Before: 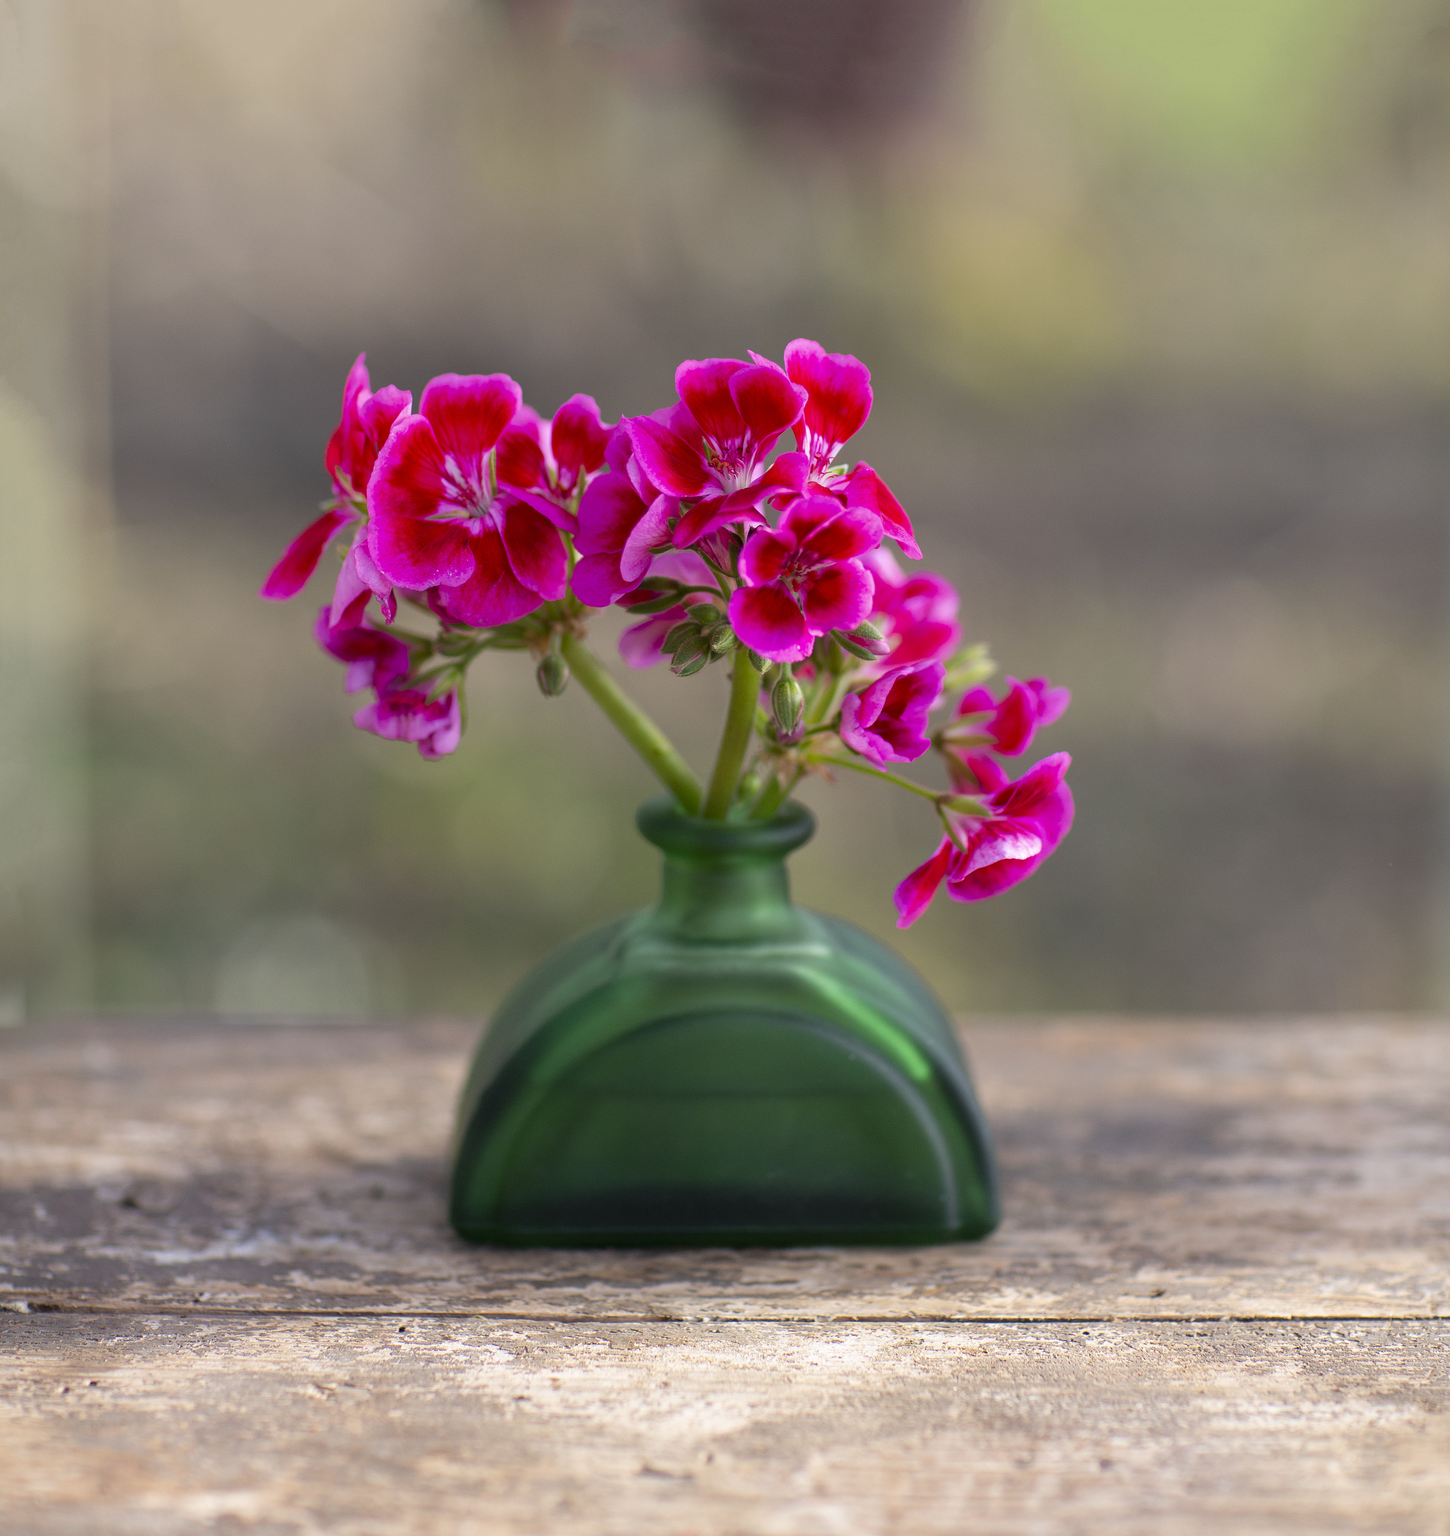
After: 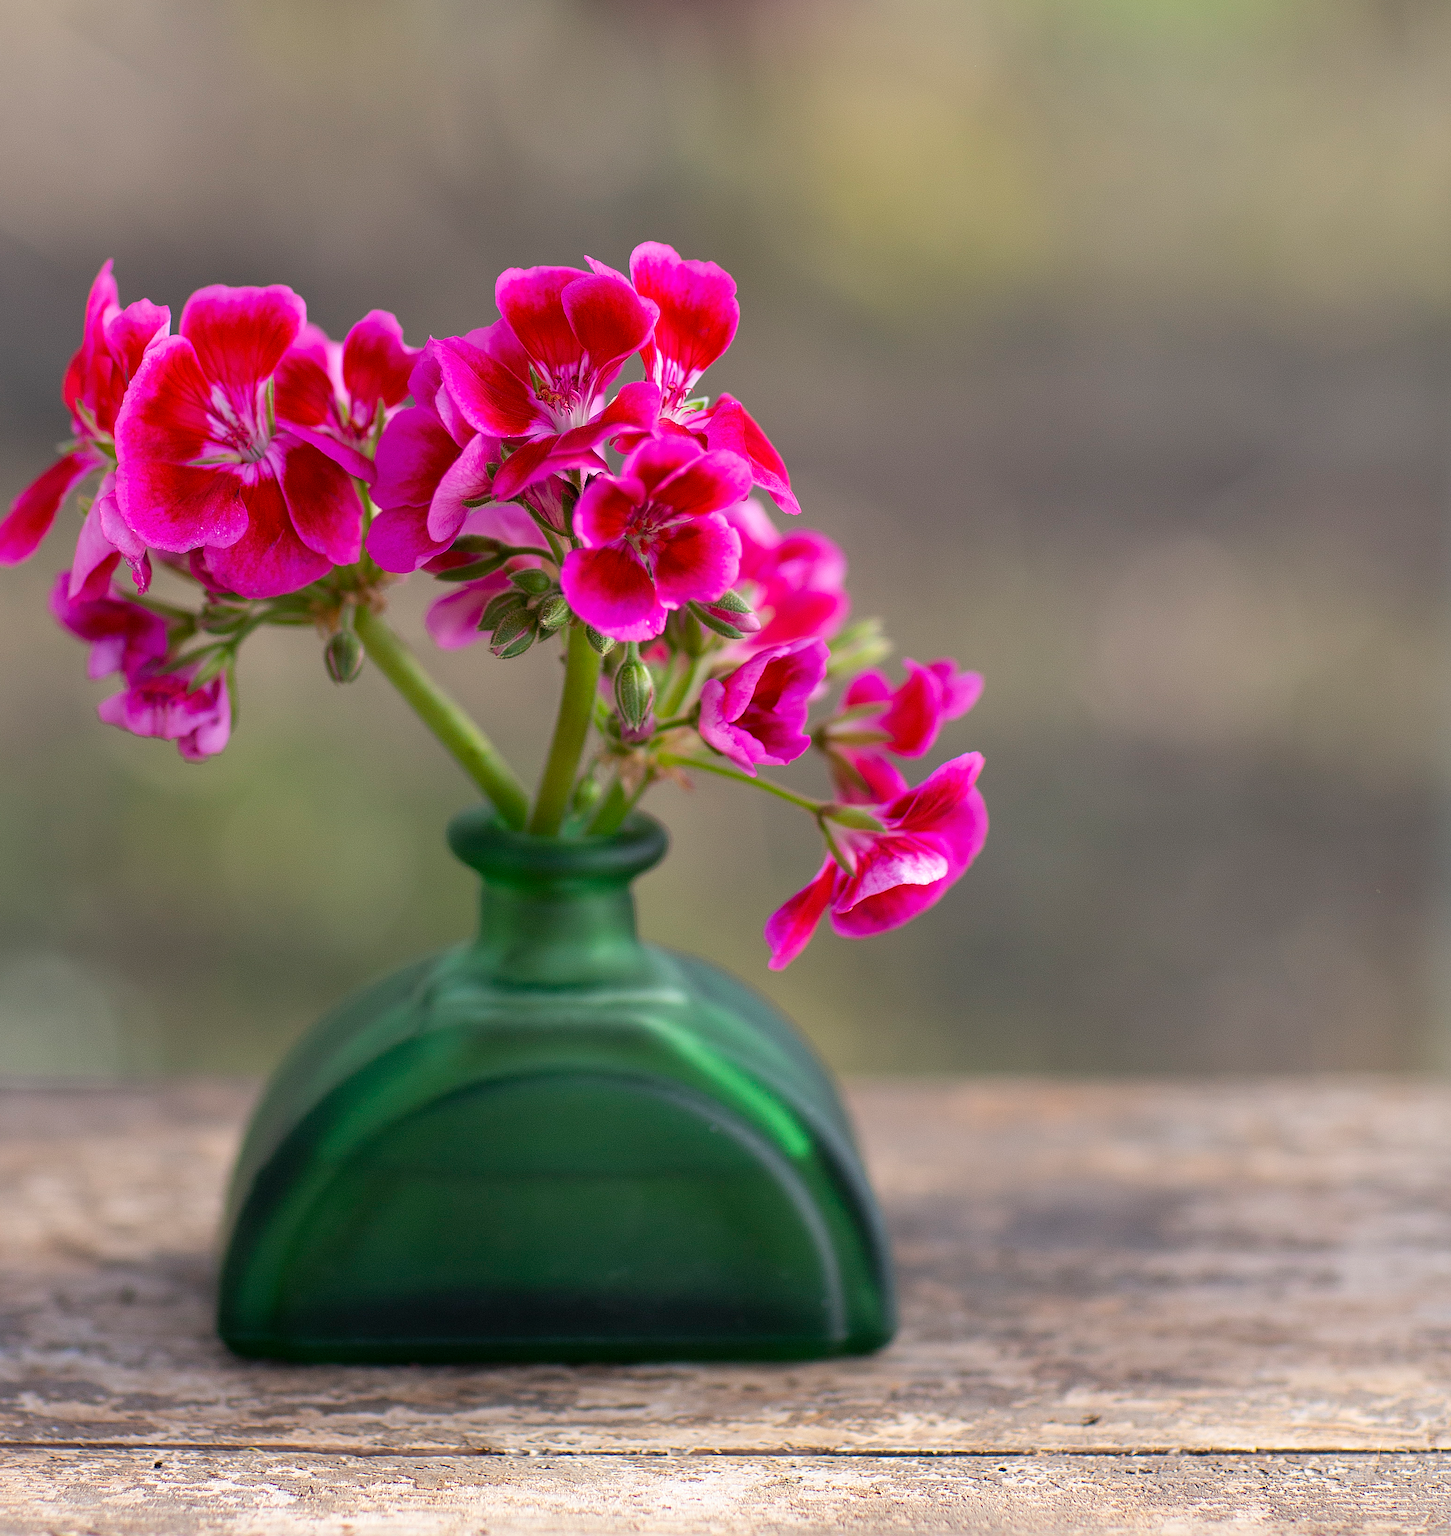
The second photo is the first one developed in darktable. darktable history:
crop: left 18.914%, top 9.325%, right 0%, bottom 9.661%
sharpen: on, module defaults
